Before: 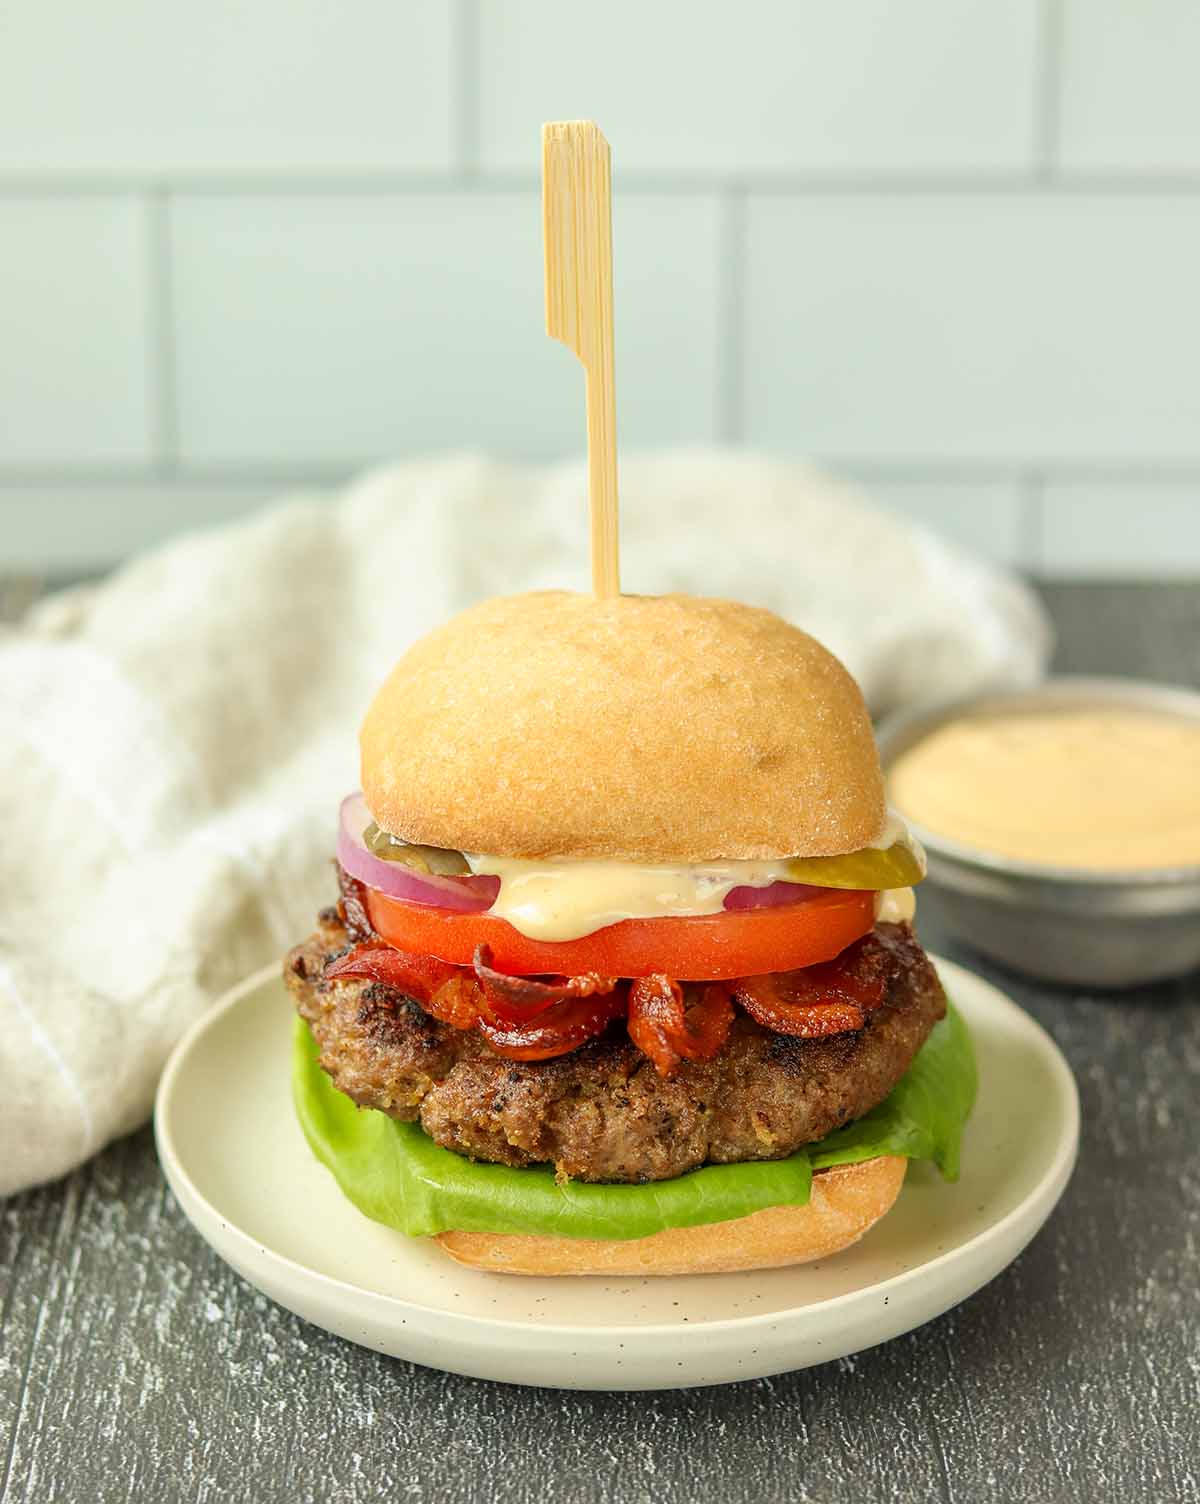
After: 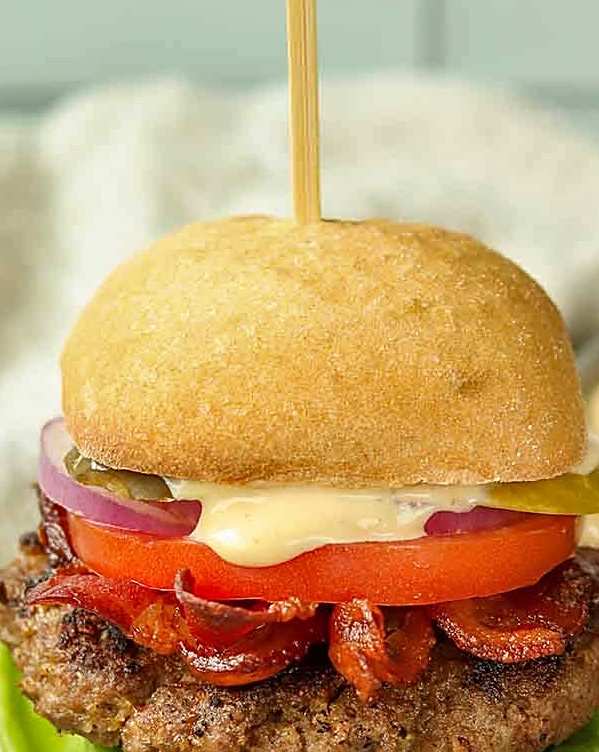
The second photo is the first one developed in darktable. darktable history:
sharpen: on, module defaults
shadows and highlights: low approximation 0.01, soften with gaussian
crop: left 25%, top 25%, right 25%, bottom 25%
